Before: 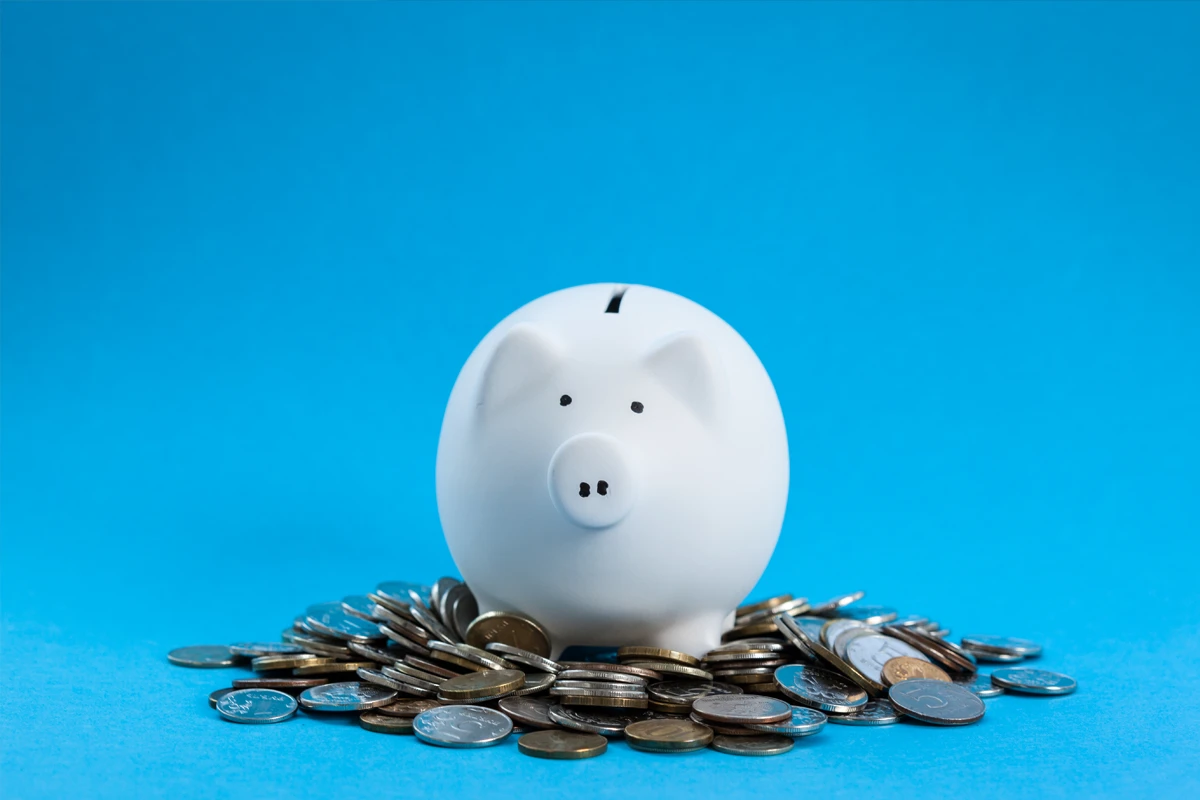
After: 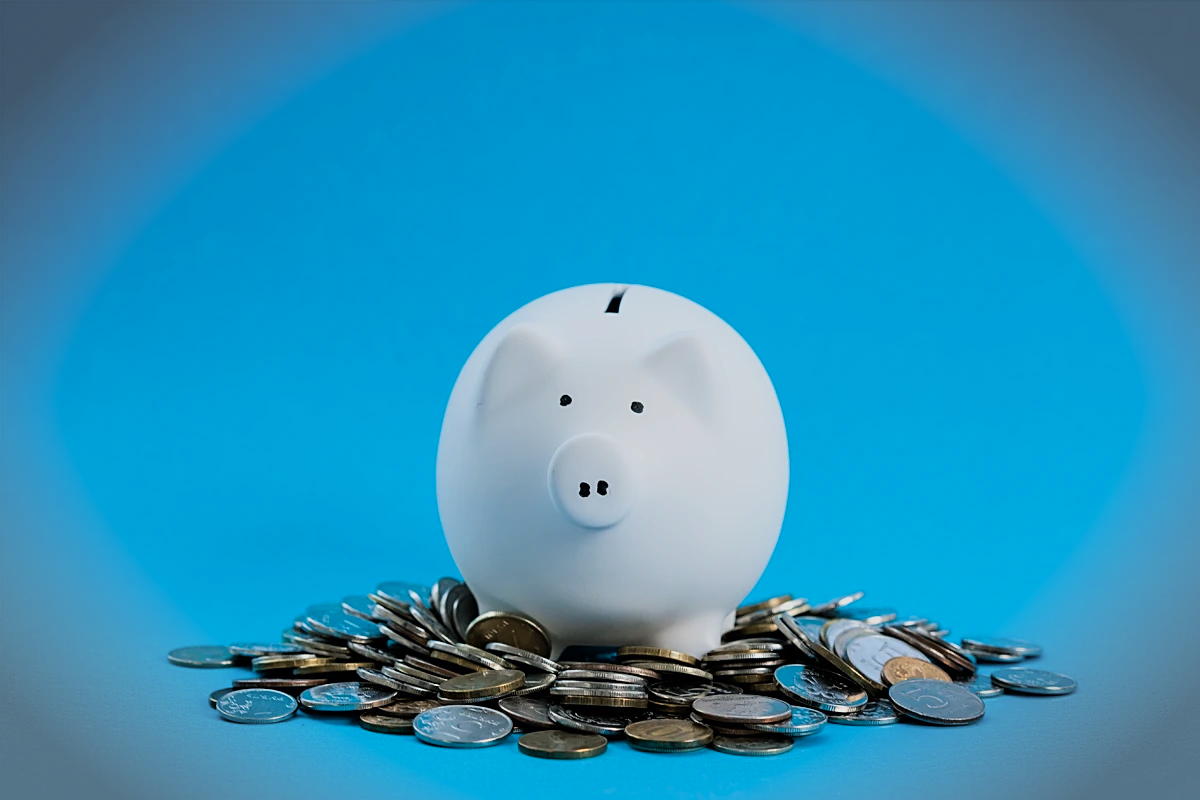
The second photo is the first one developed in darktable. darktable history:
color balance rgb: shadows lift › luminance -7.944%, shadows lift › chroma 2.292%, shadows lift › hue 199.2°, perceptual saturation grading › global saturation 0.673%, global vibrance 20.384%
vignetting: fall-off start 90.41%, fall-off radius 39.04%, brightness -0.575, width/height ratio 1.22, shape 1.3
sharpen: on, module defaults
filmic rgb: black relative exposure -8.03 EV, white relative exposure 3.78 EV, hardness 4.38, color science v6 (2022)
